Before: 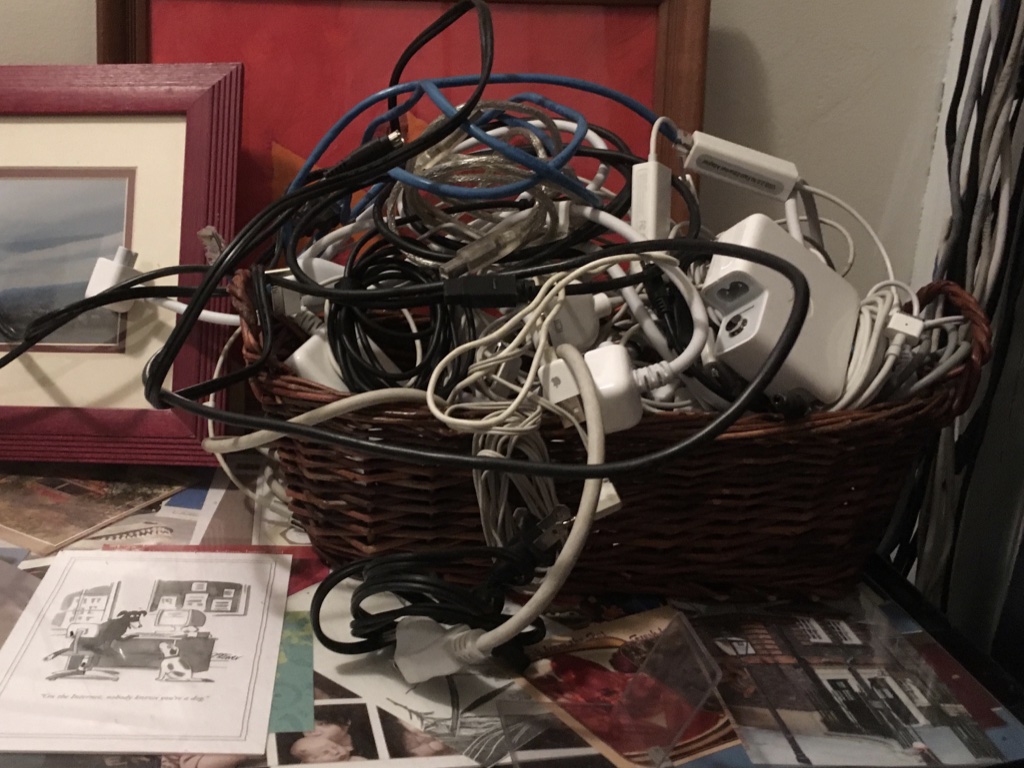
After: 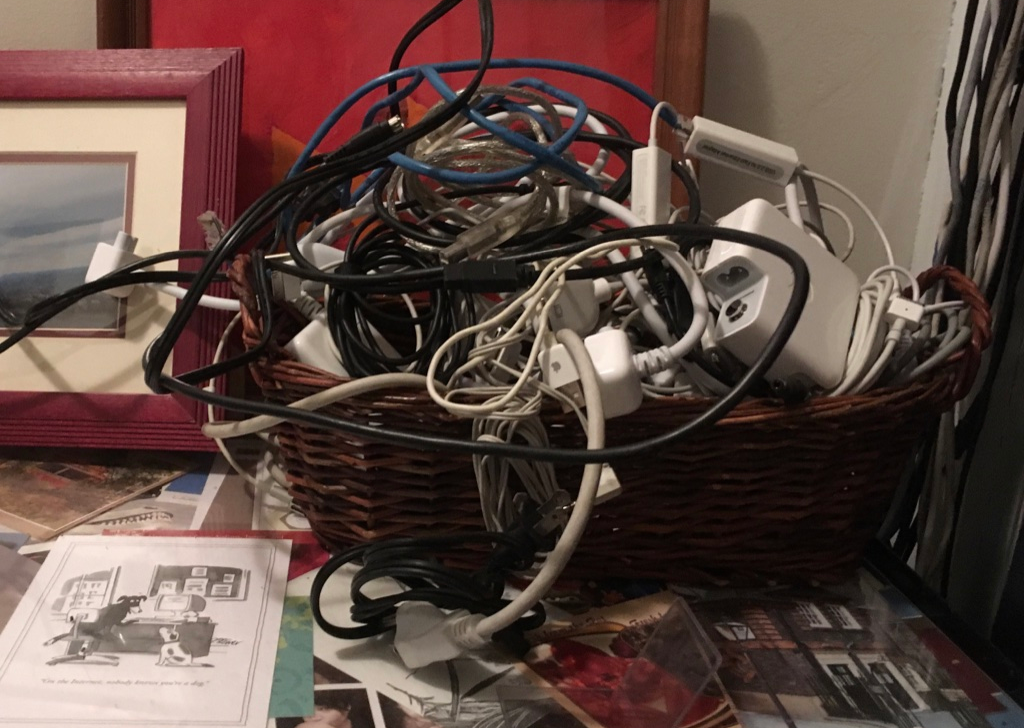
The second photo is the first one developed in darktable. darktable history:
crop and rotate: top 1.997%, bottom 3.173%
